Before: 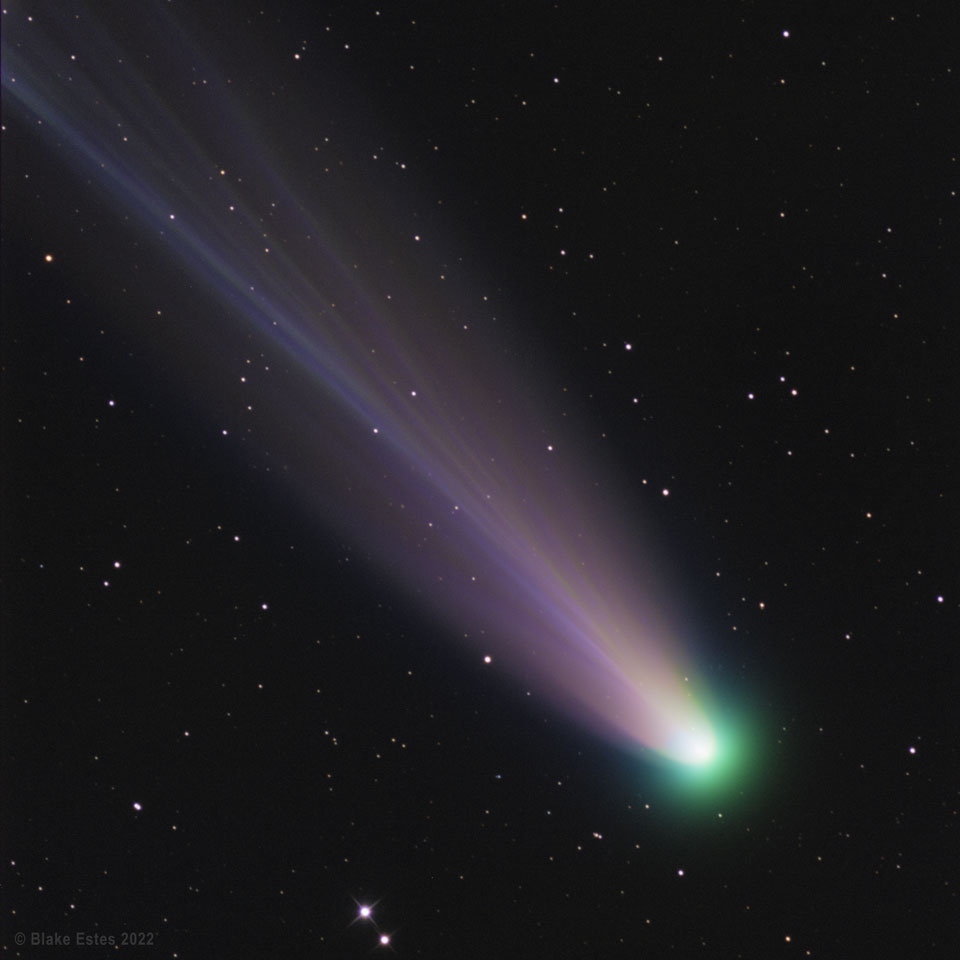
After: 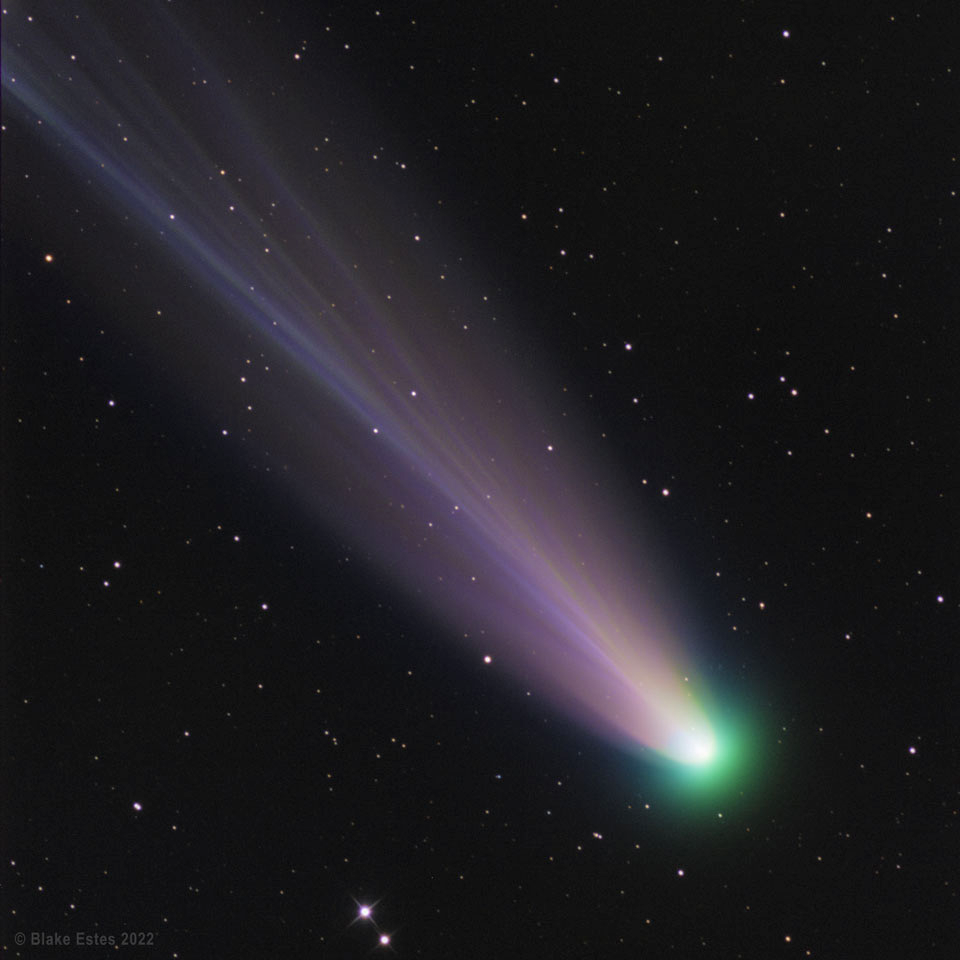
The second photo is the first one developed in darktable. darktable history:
local contrast: on, module defaults
exposure: compensate highlight preservation false
color balance: output saturation 110%
